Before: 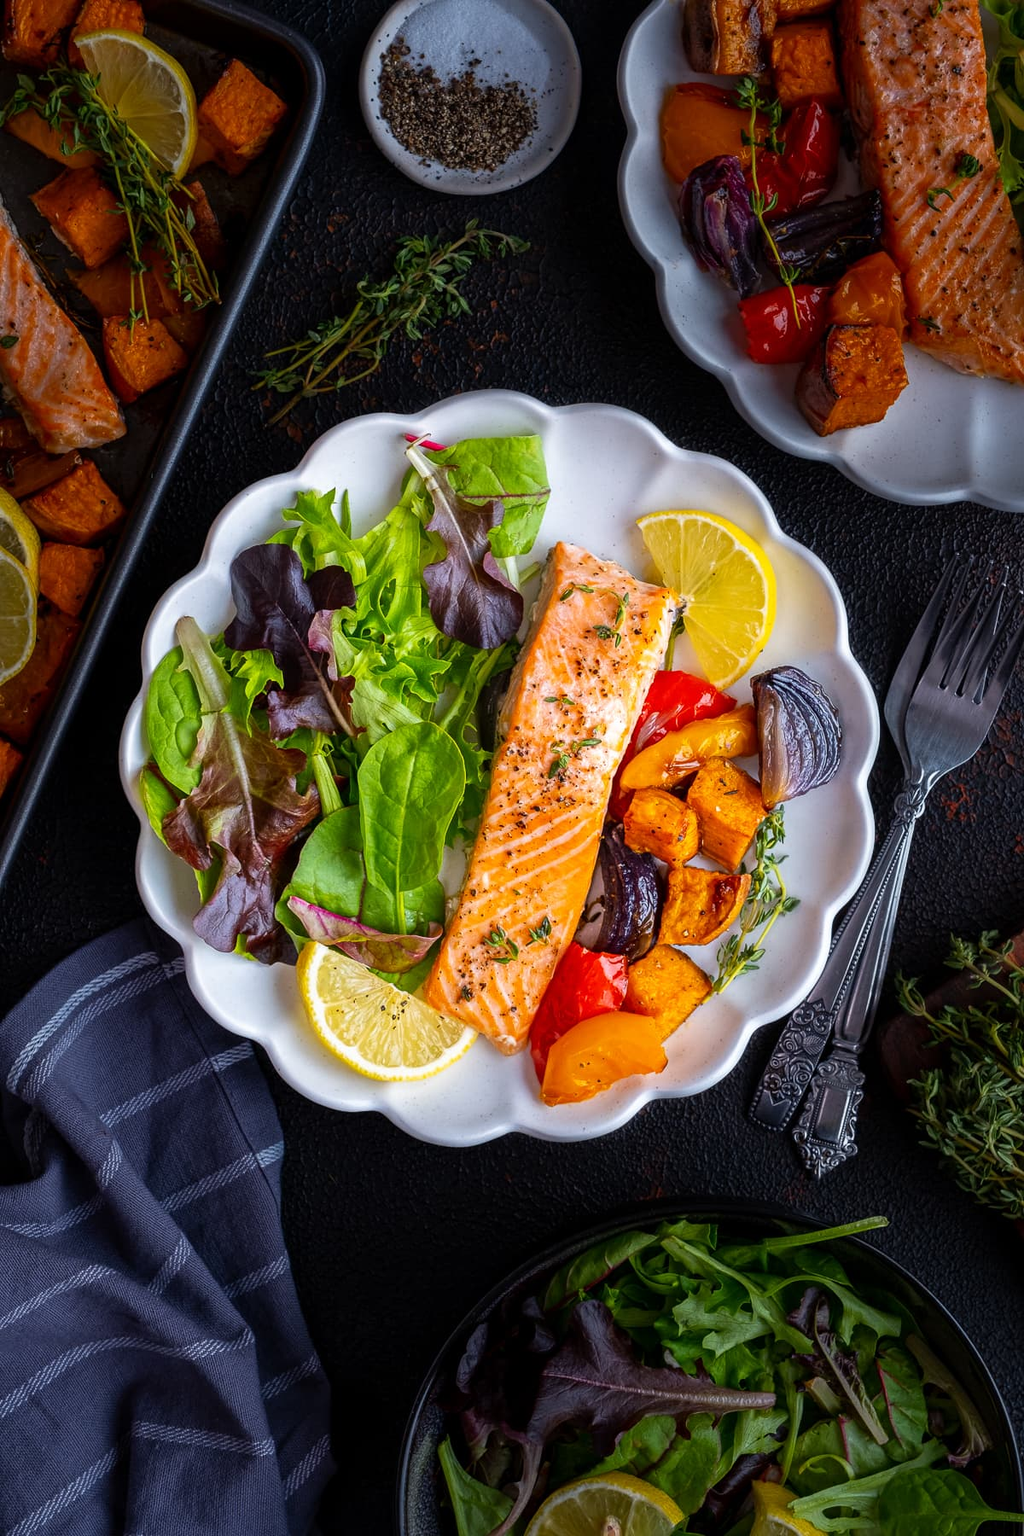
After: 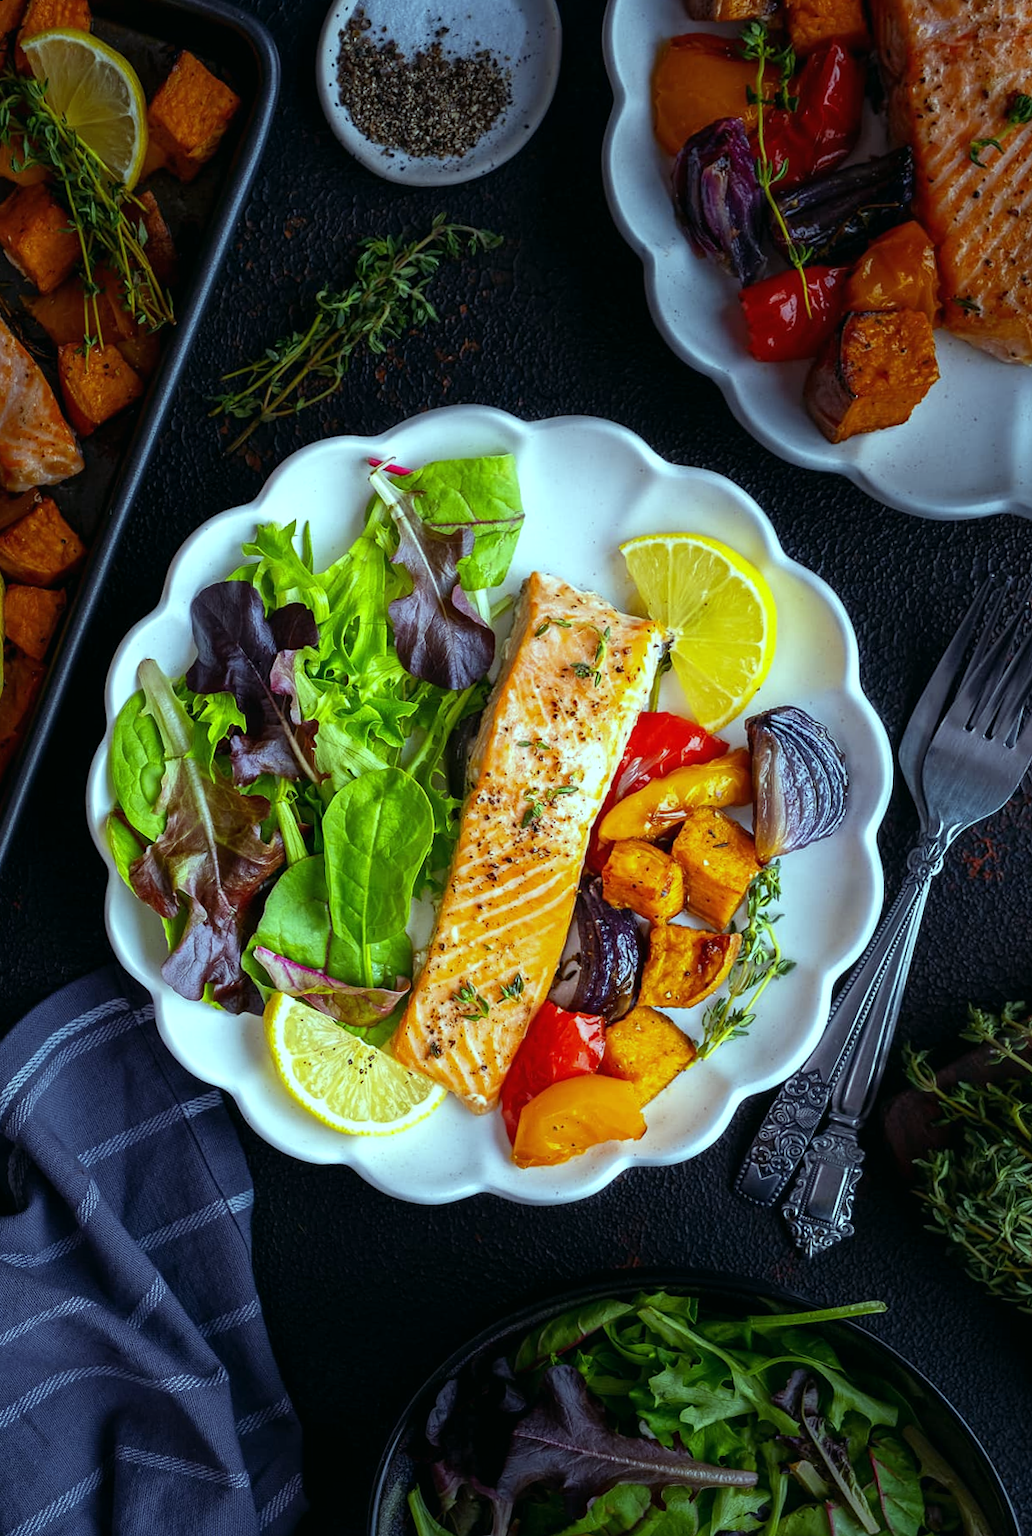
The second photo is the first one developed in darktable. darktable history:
color balance: mode lift, gamma, gain (sRGB), lift [0.997, 0.979, 1.021, 1.011], gamma [1, 1.084, 0.916, 0.998], gain [1, 0.87, 1.13, 1.101], contrast 4.55%, contrast fulcrum 38.24%, output saturation 104.09%
rotate and perspective: rotation 0.062°, lens shift (vertical) 0.115, lens shift (horizontal) -0.133, crop left 0.047, crop right 0.94, crop top 0.061, crop bottom 0.94
